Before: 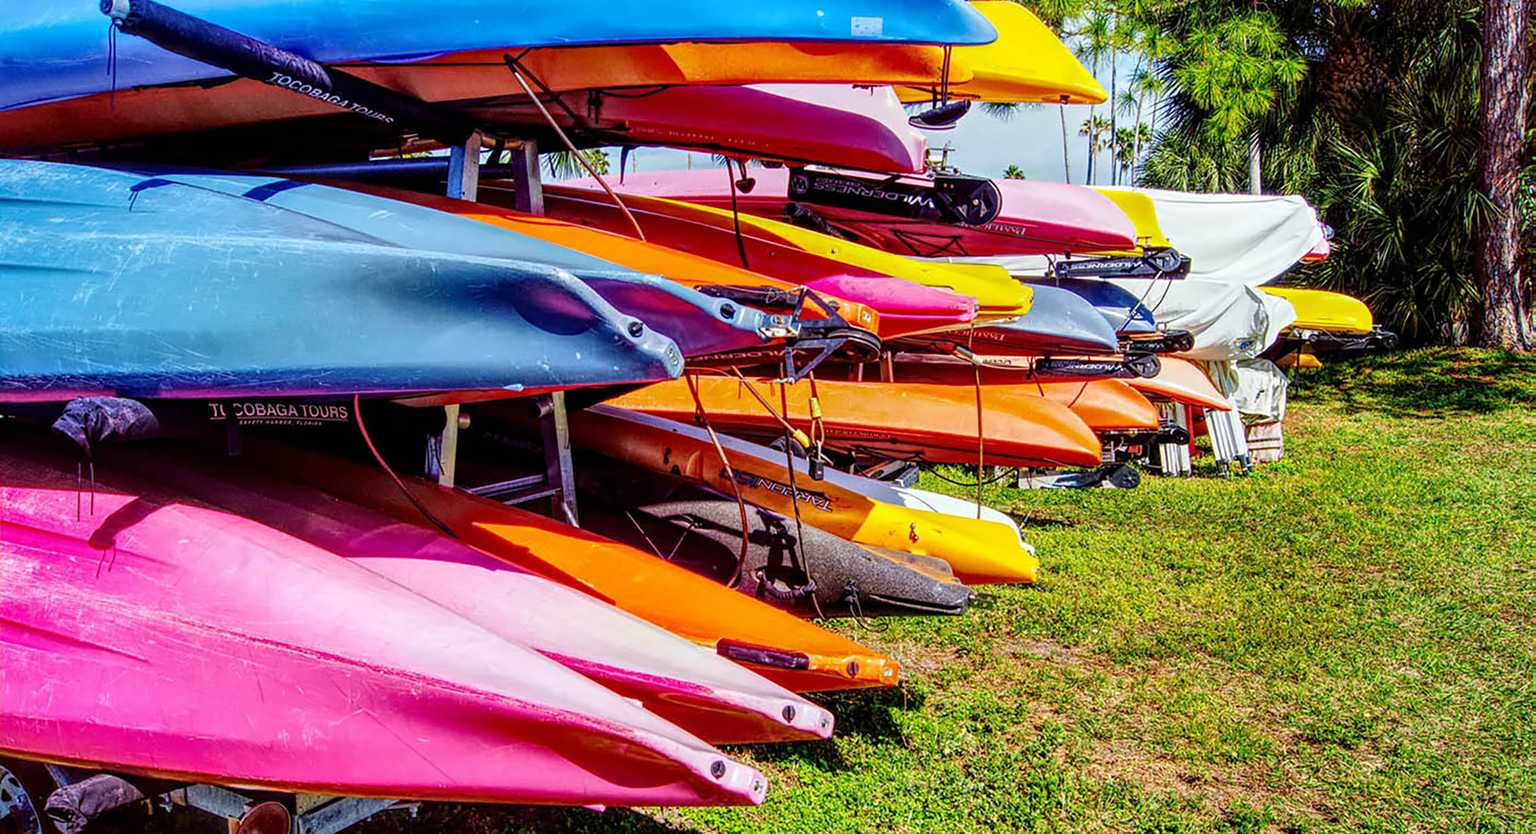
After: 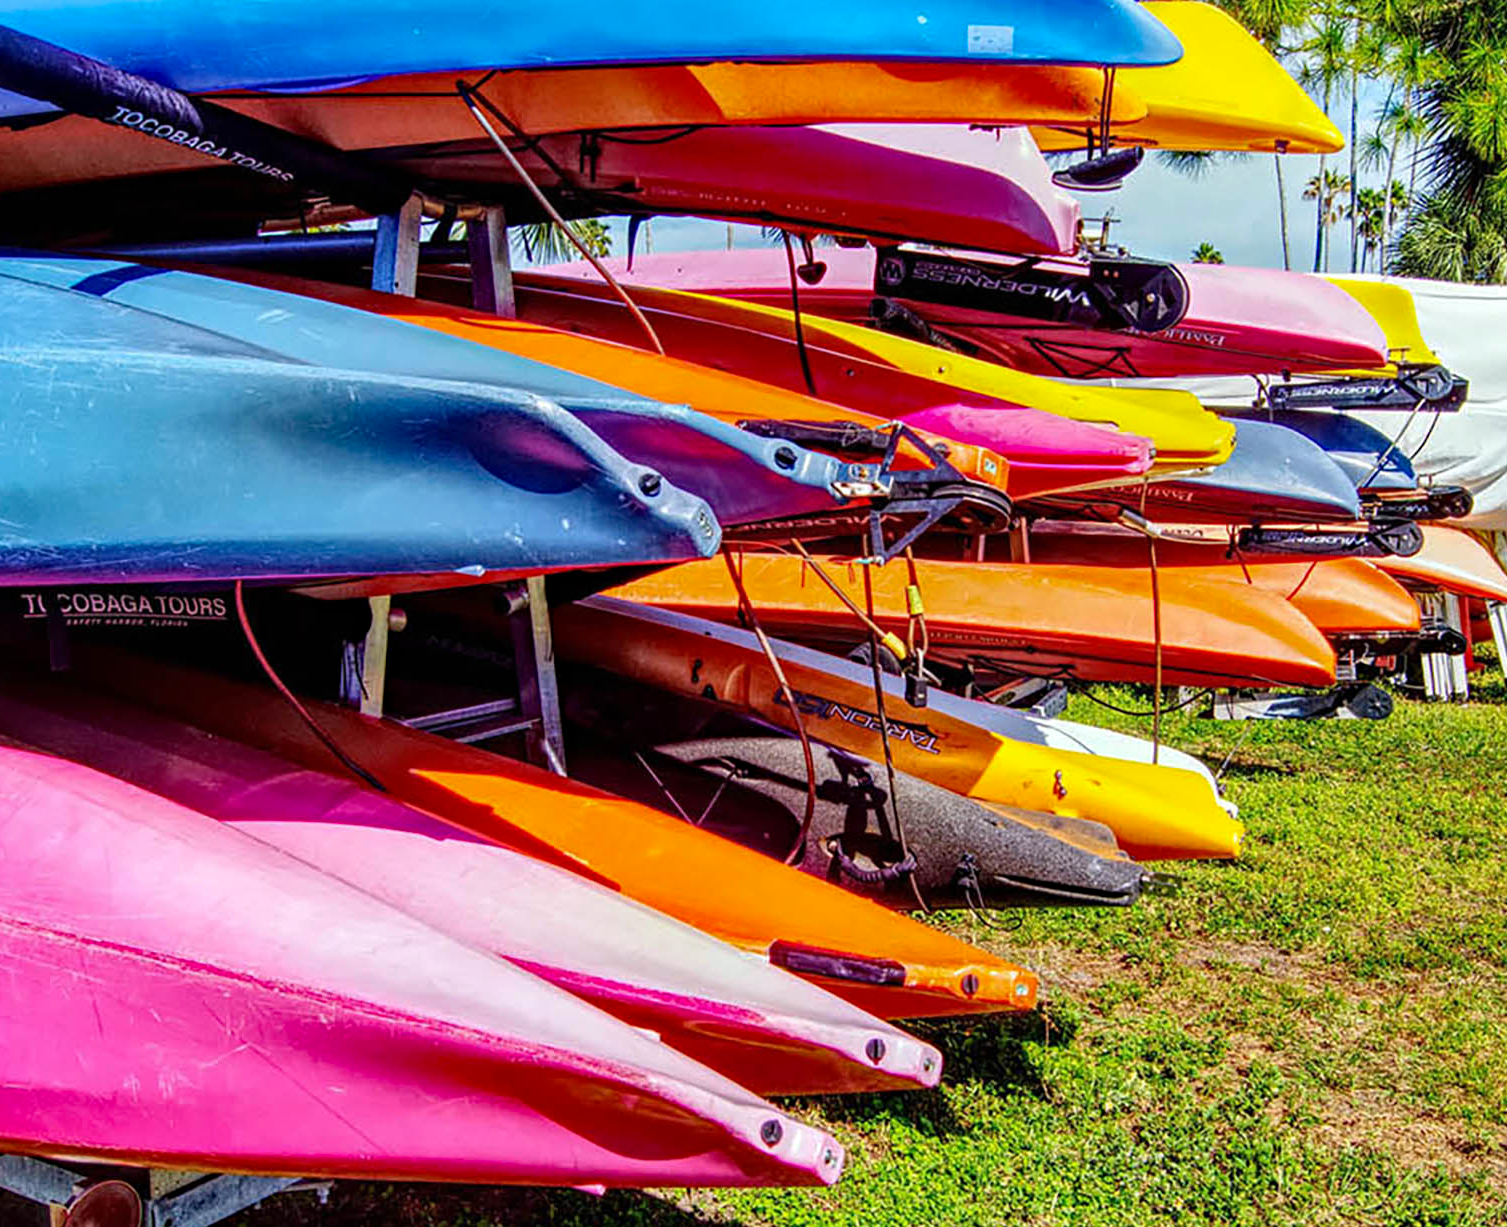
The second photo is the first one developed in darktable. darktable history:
haze removal: compatibility mode true, adaptive false
crop and rotate: left 12.648%, right 20.685%
